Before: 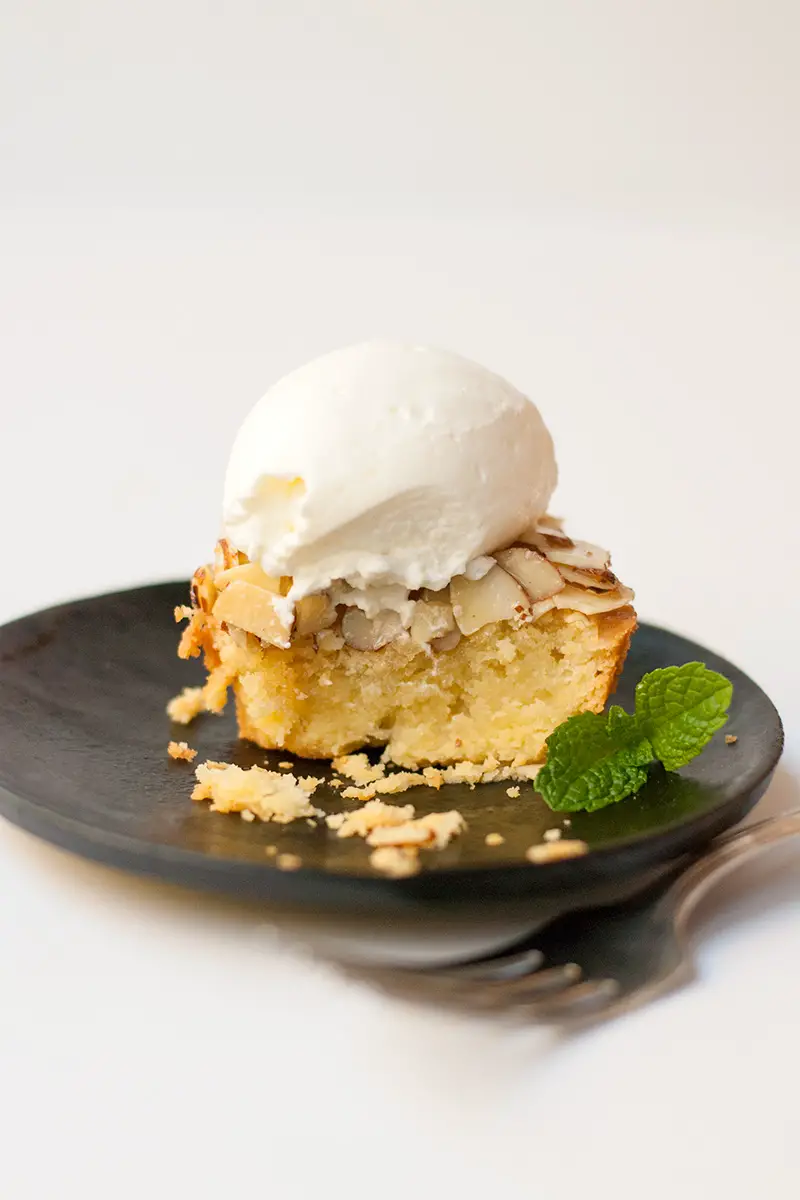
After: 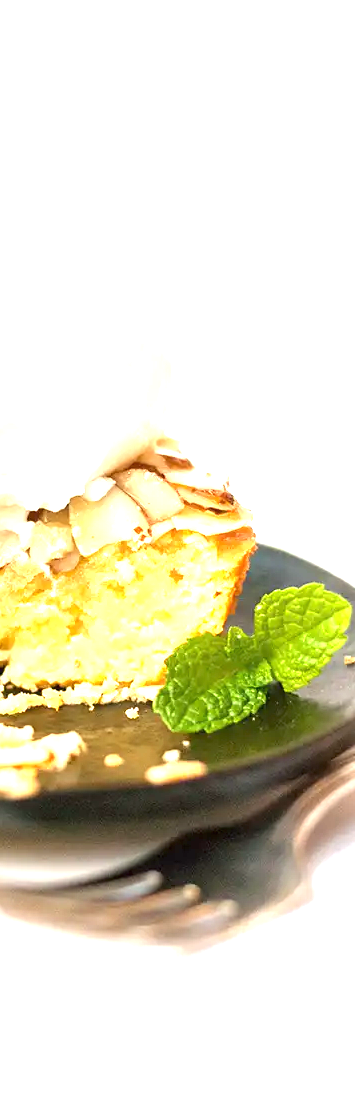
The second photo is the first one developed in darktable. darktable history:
exposure: black level correction 0, exposure 1.75 EV, compensate exposure bias true, compensate highlight preservation false
crop: left 47.628%, top 6.643%, right 7.874%
